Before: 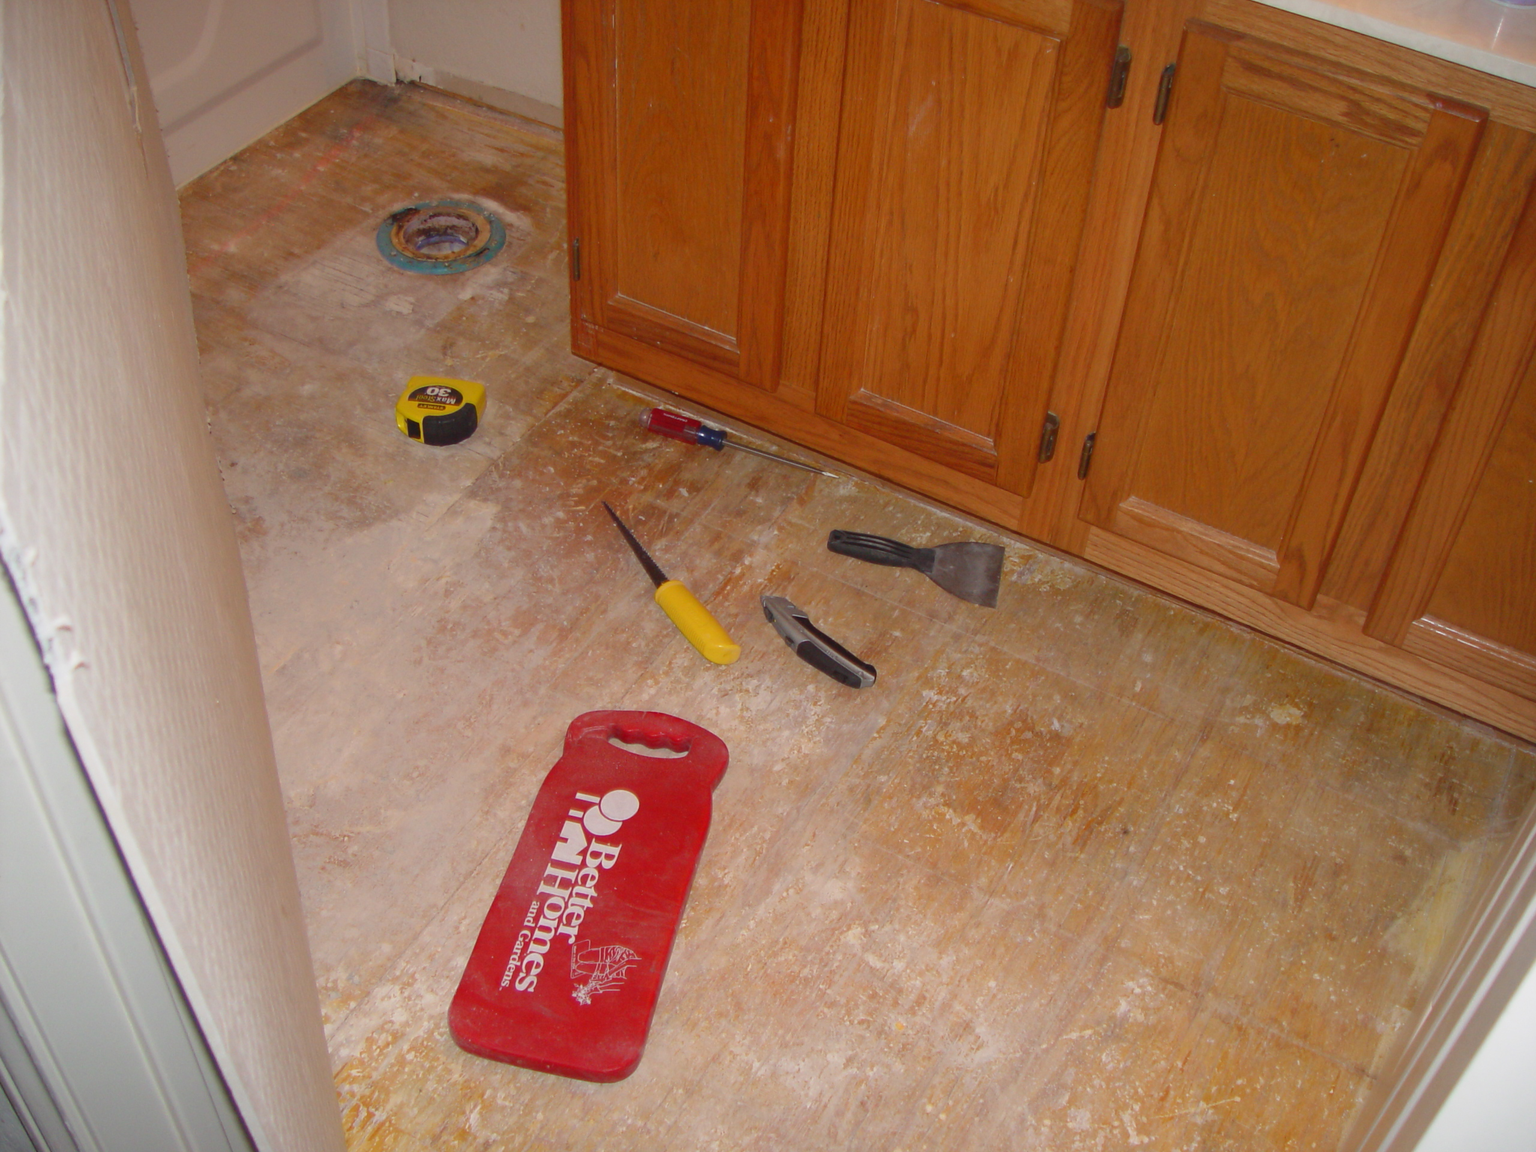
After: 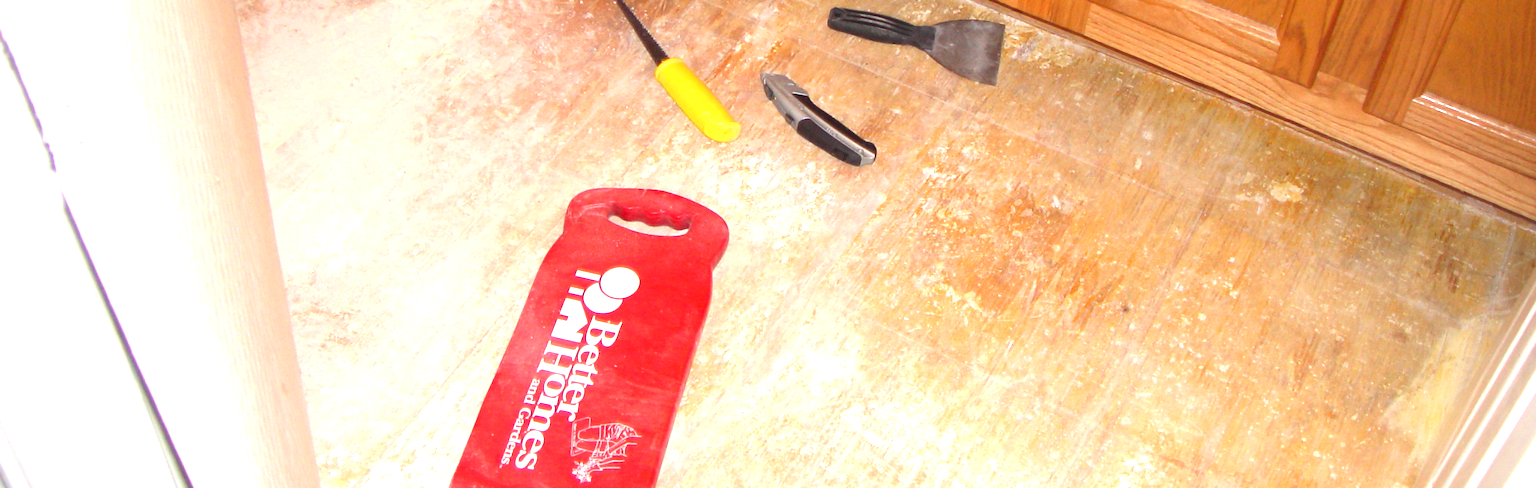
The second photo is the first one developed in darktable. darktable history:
tone equalizer: -8 EV -0.783 EV, -7 EV -0.693 EV, -6 EV -0.563 EV, -5 EV -0.419 EV, -3 EV 0.395 EV, -2 EV 0.6 EV, -1 EV 0.688 EV, +0 EV 0.77 EV, edges refinement/feathering 500, mask exposure compensation -1.57 EV, preserve details guided filter
exposure: black level correction 0.001, exposure 0.96 EV, compensate highlight preservation false
crop: top 45.37%, bottom 12.199%
